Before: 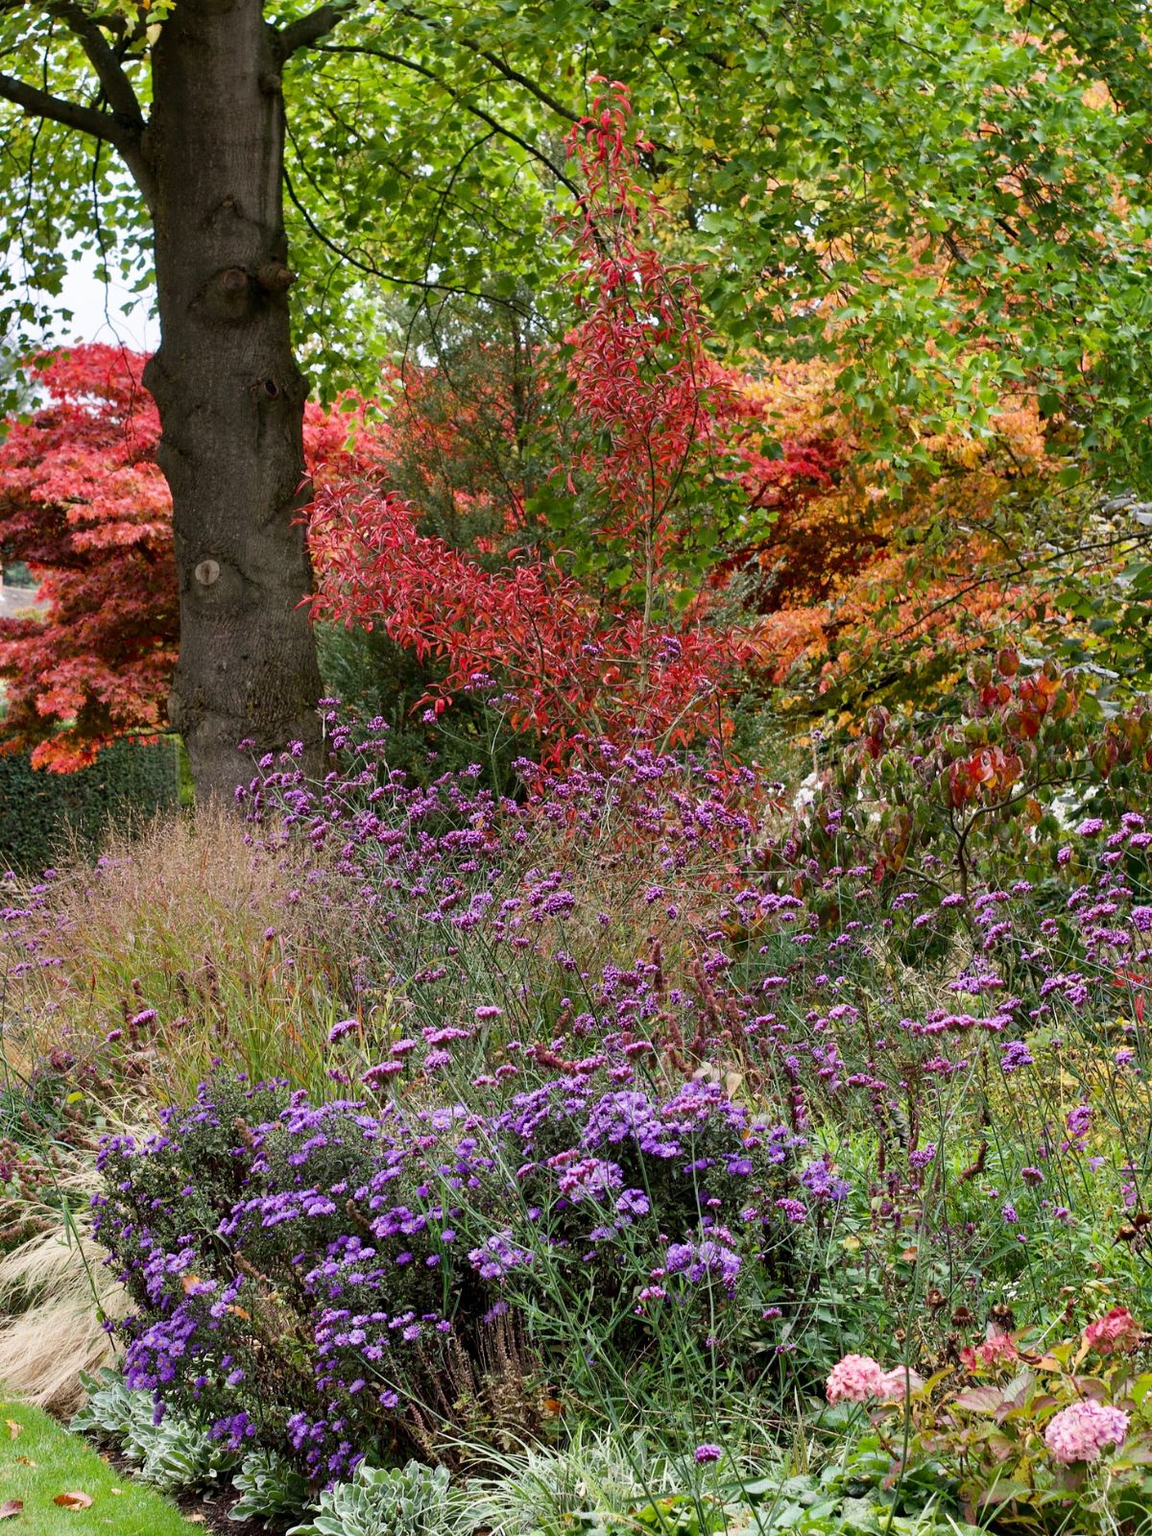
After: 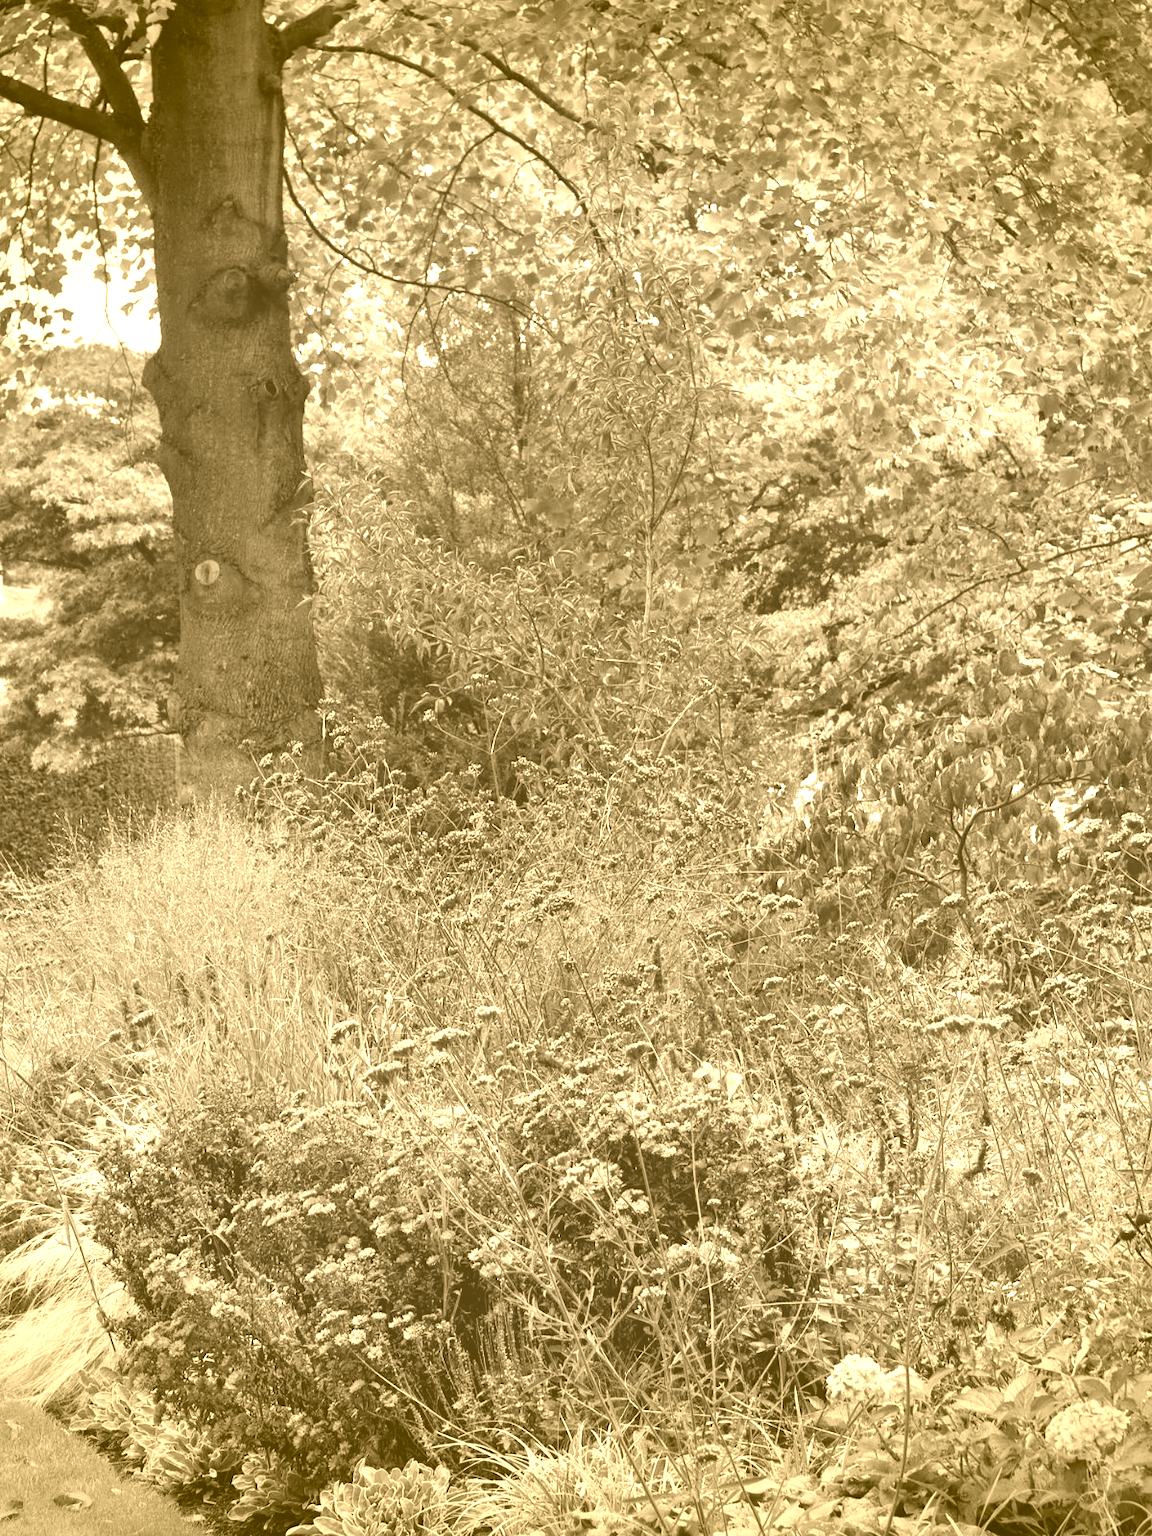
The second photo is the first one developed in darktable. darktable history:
vignetting: fall-off start 88.53%, fall-off radius 44.2%, saturation 0.376, width/height ratio 1.161
colorize: hue 36°, source mix 100%
